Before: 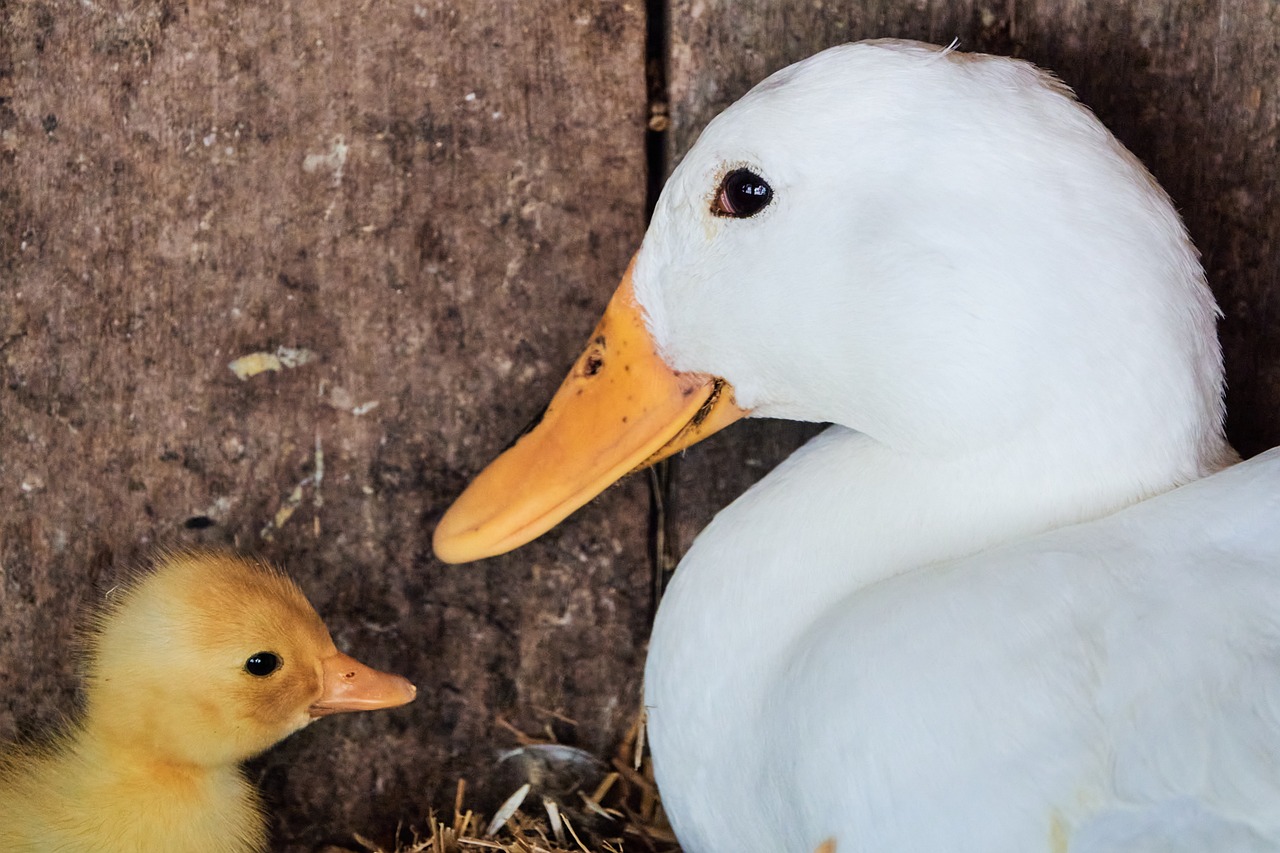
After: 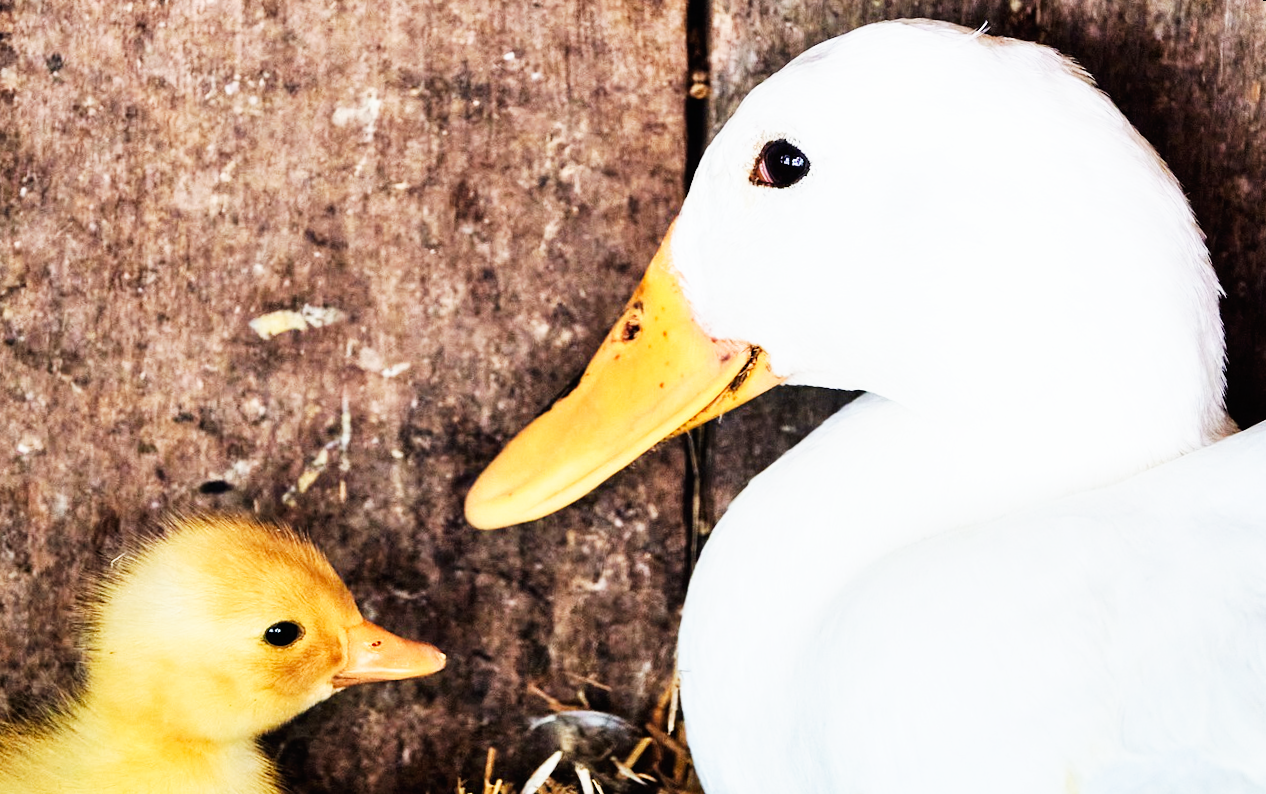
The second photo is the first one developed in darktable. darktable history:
base curve: curves: ch0 [(0, 0) (0.007, 0.004) (0.027, 0.03) (0.046, 0.07) (0.207, 0.54) (0.442, 0.872) (0.673, 0.972) (1, 1)], preserve colors none
rotate and perspective: rotation 0.679°, lens shift (horizontal) 0.136, crop left 0.009, crop right 0.991, crop top 0.078, crop bottom 0.95
